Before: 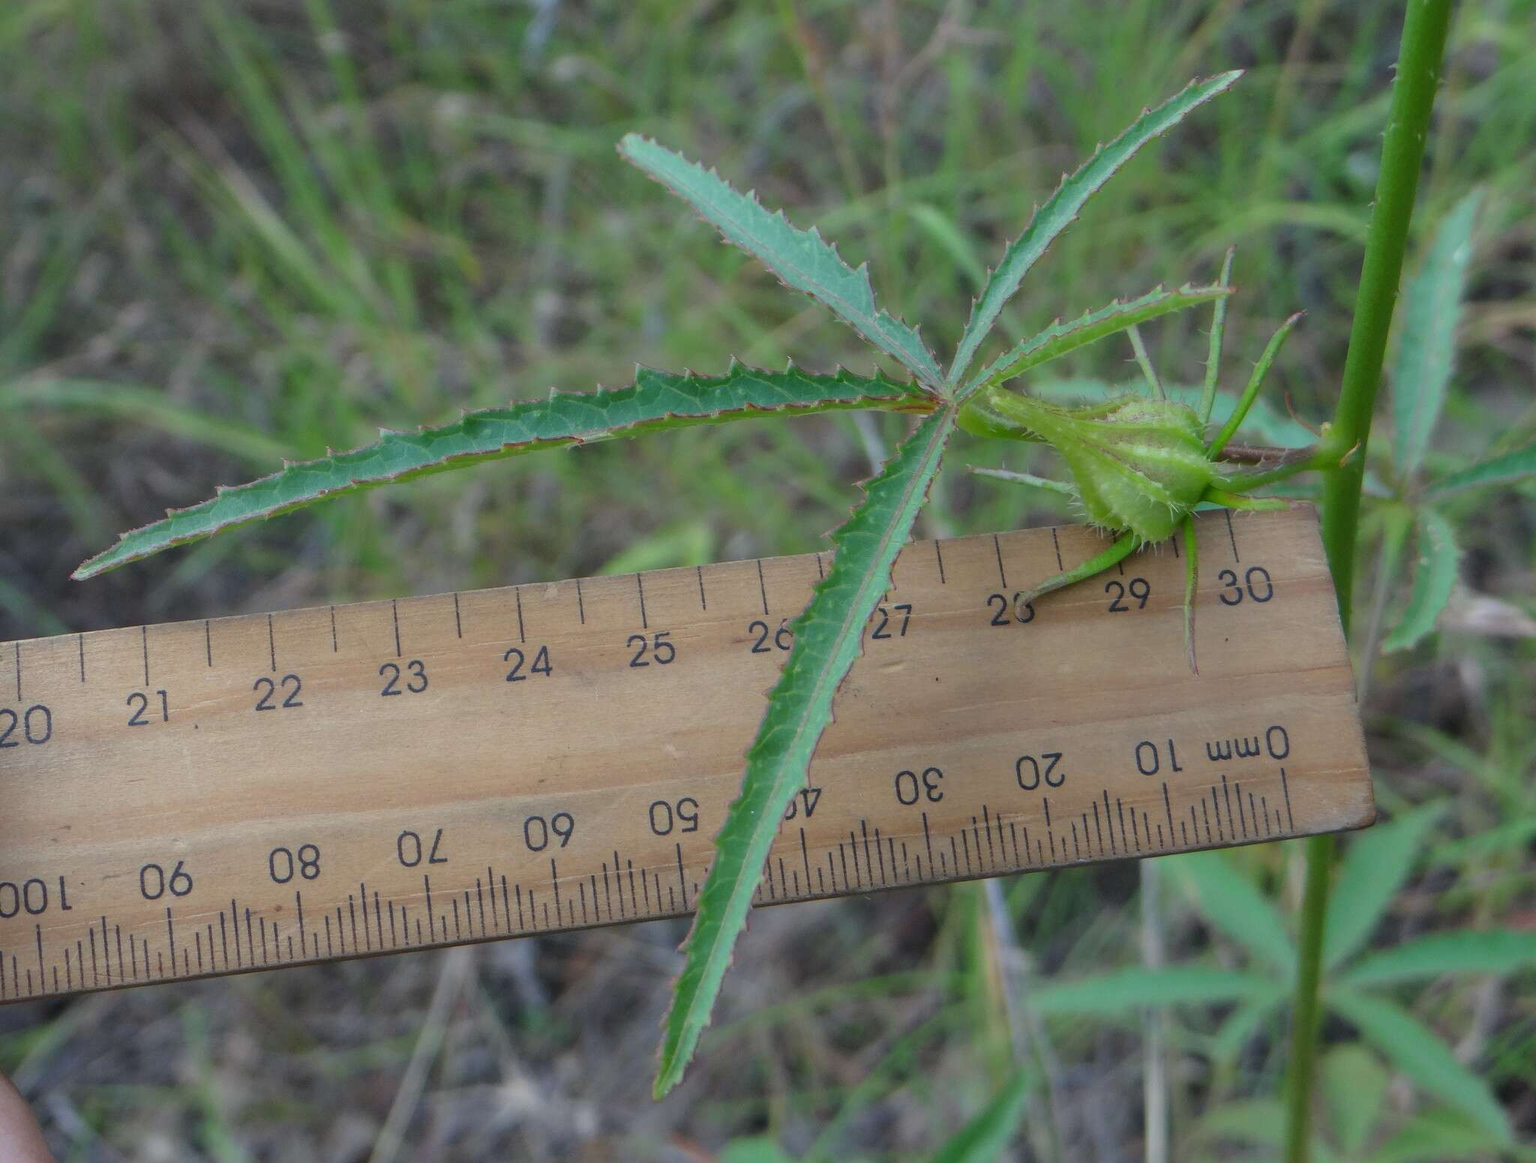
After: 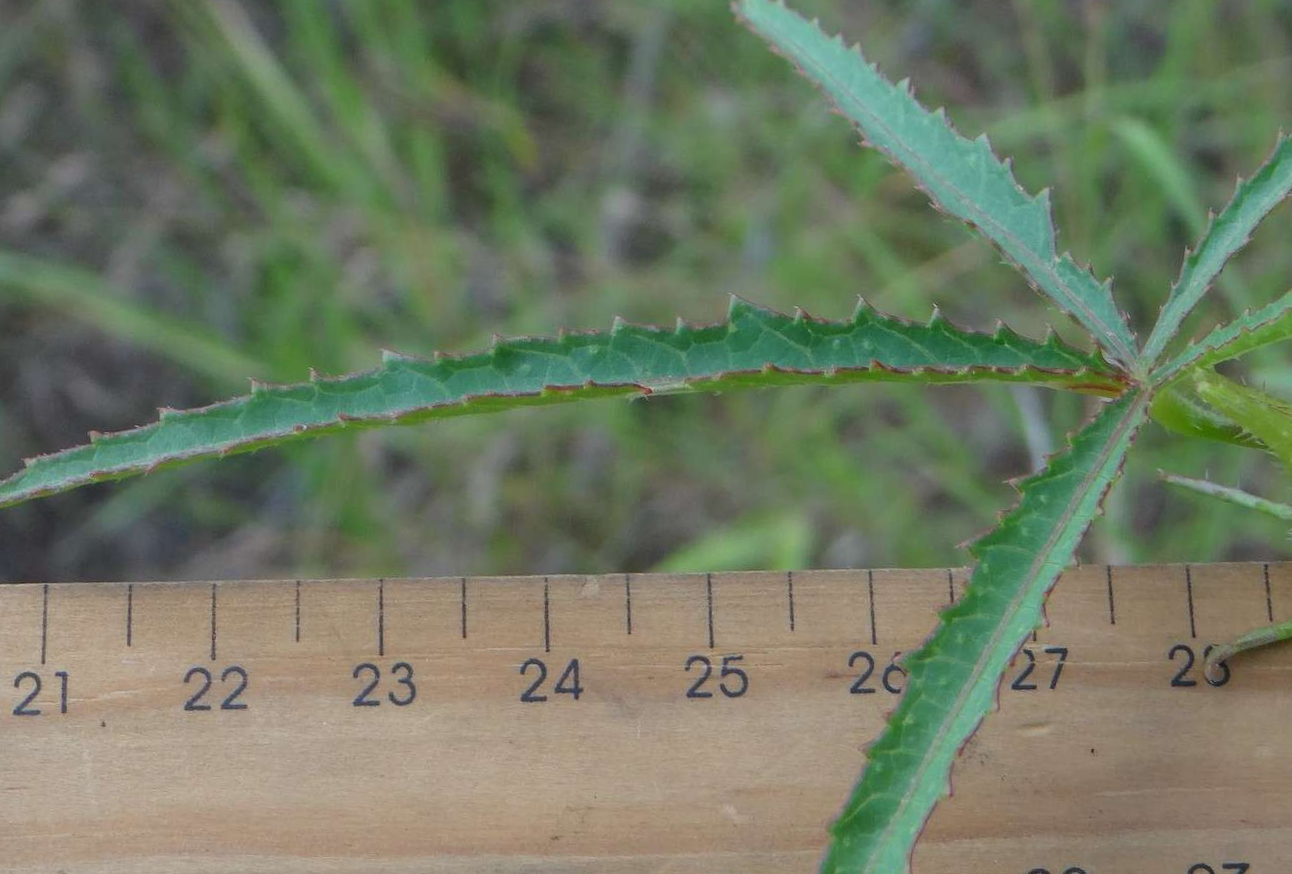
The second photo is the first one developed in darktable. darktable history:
crop and rotate: angle -5.2°, left 2.11%, top 6.828%, right 27.468%, bottom 30.293%
